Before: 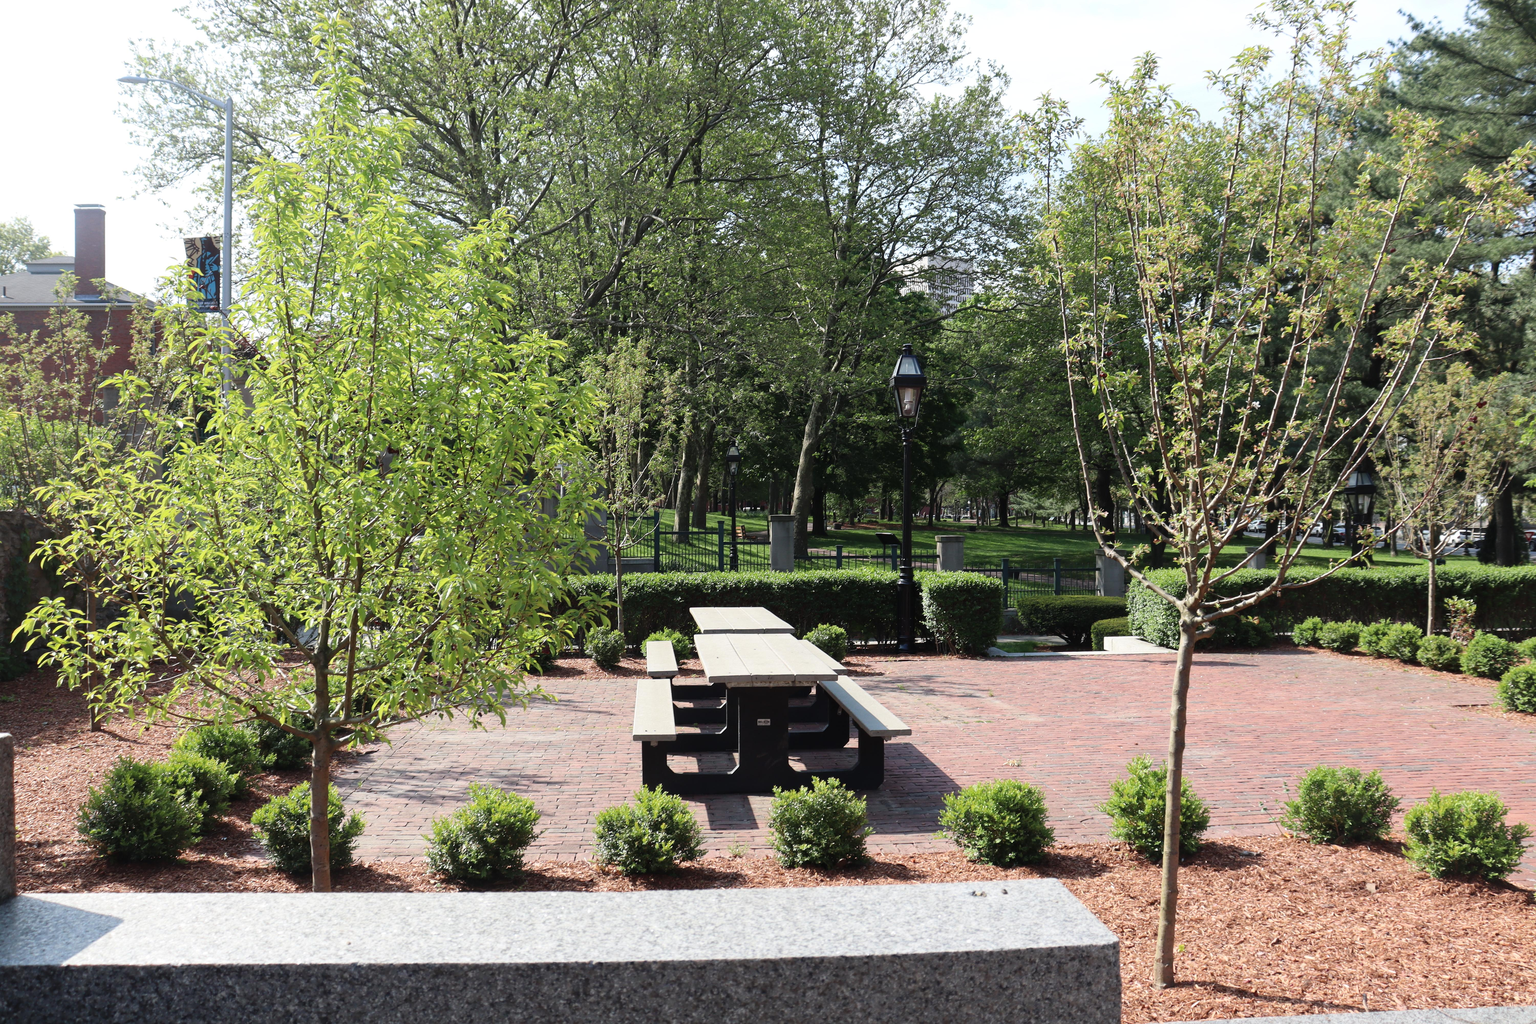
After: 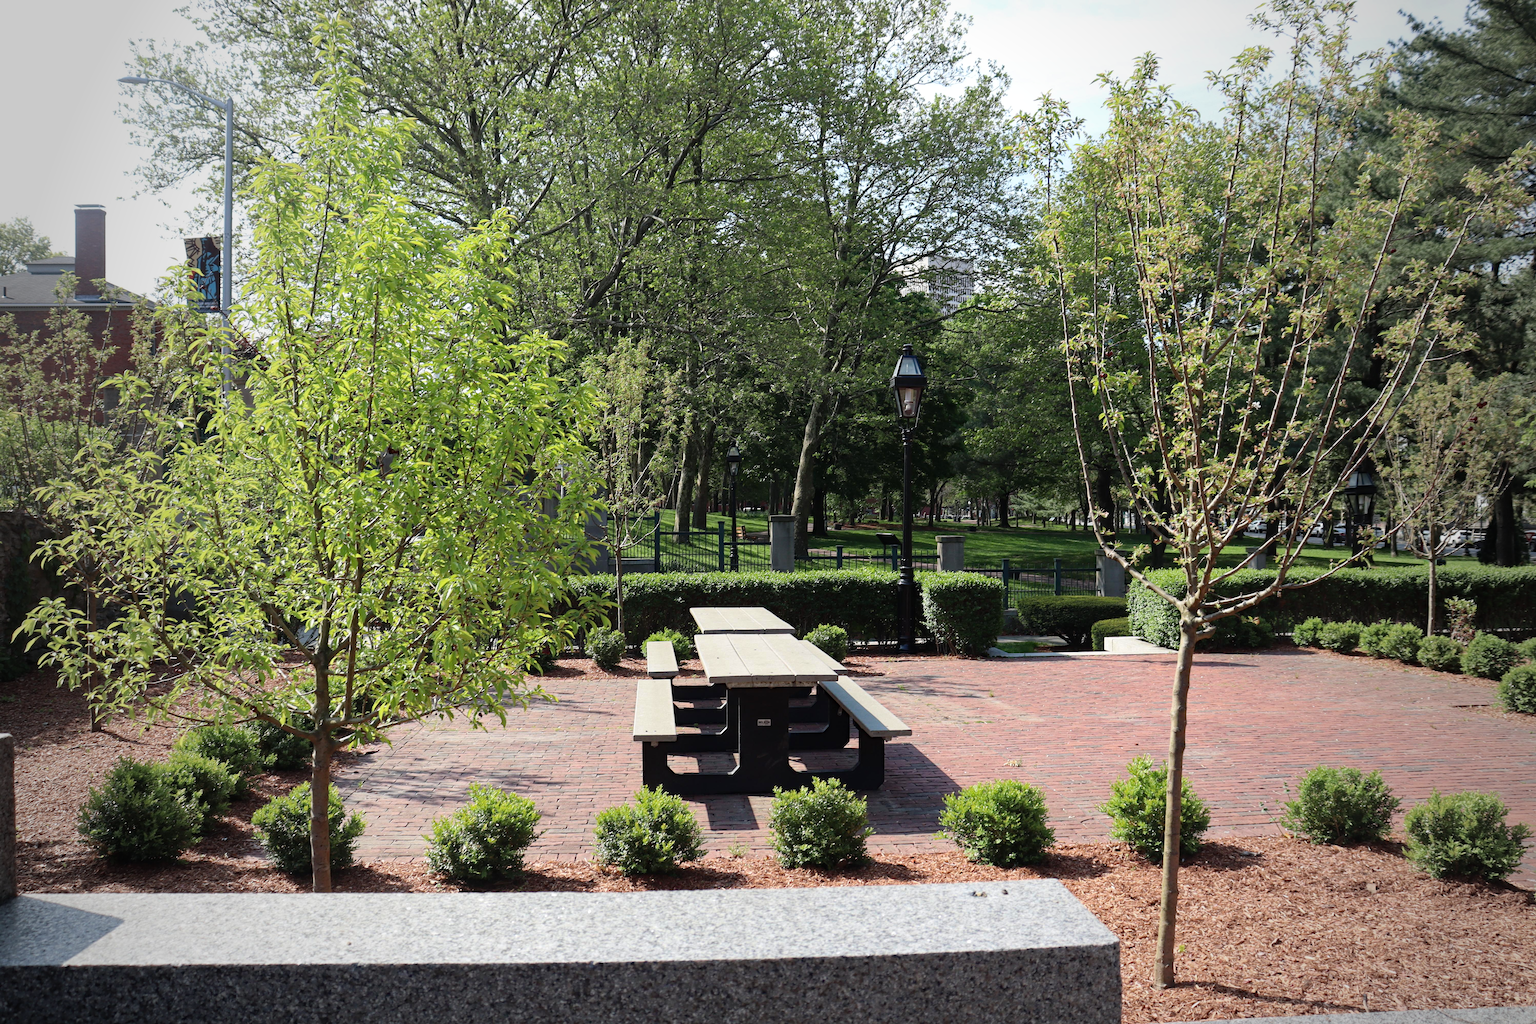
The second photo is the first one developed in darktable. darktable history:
tone equalizer: edges refinement/feathering 500, mask exposure compensation -1.57 EV, preserve details no
vignetting: fall-off start 65.05%, brightness -0.415, saturation -0.288, width/height ratio 0.883
haze removal: strength 0.285, distance 0.249, compatibility mode true, adaptive false
